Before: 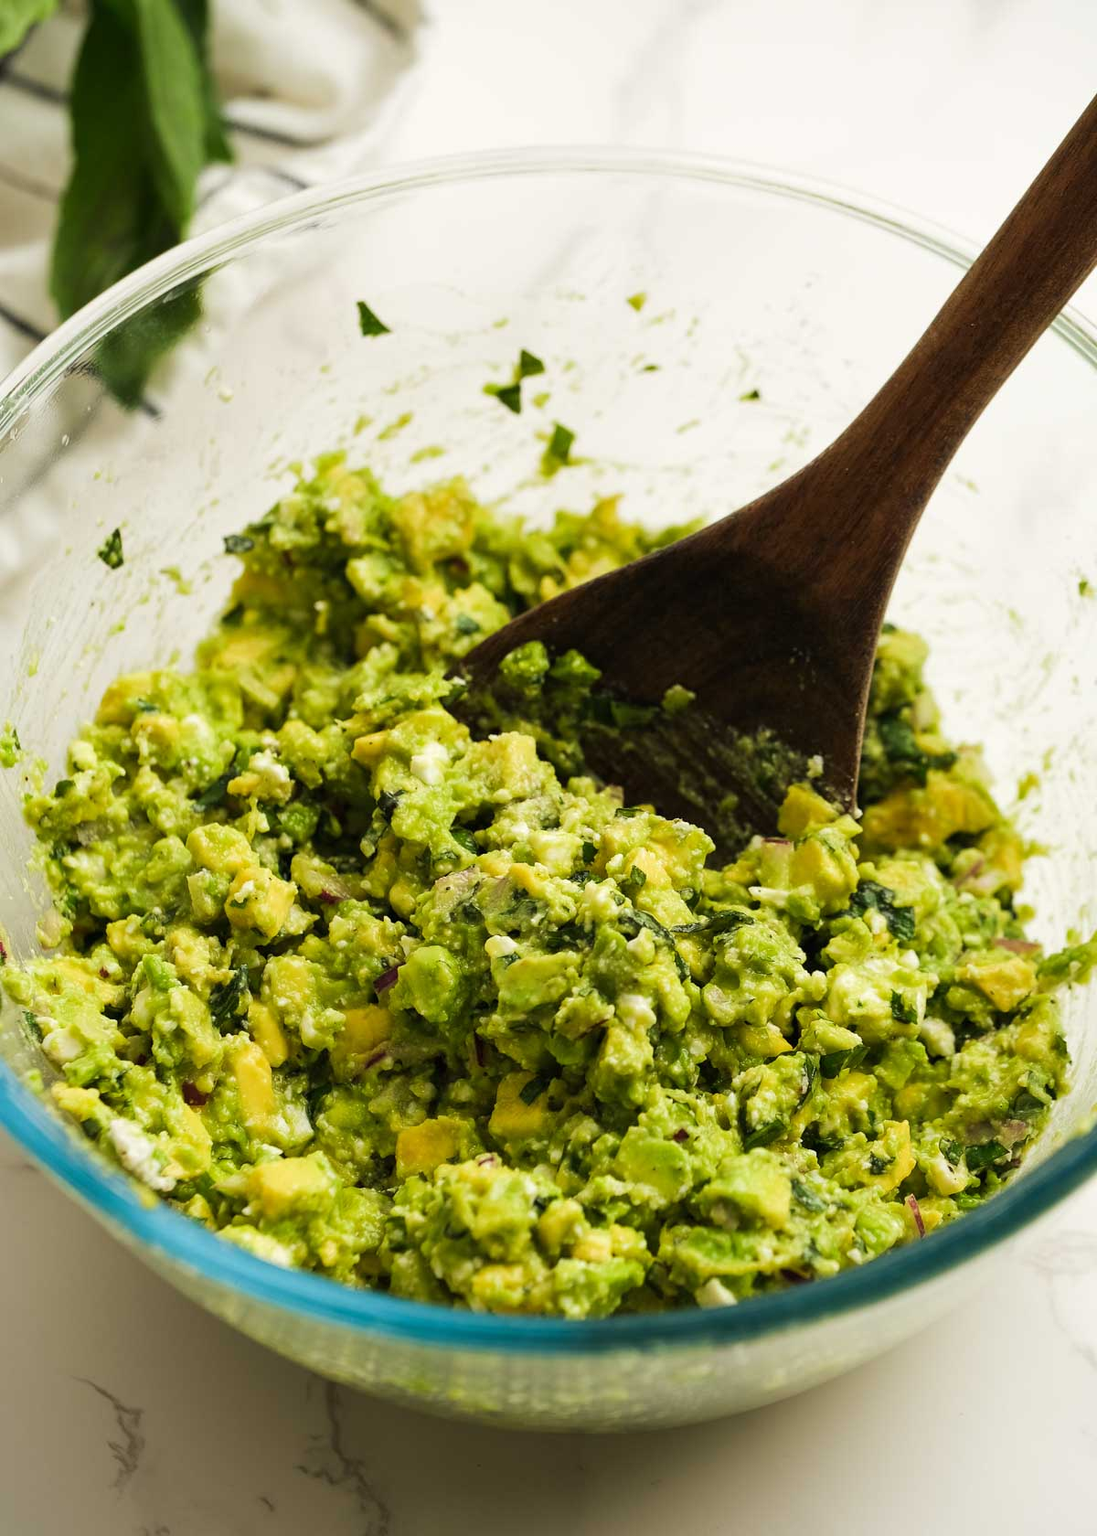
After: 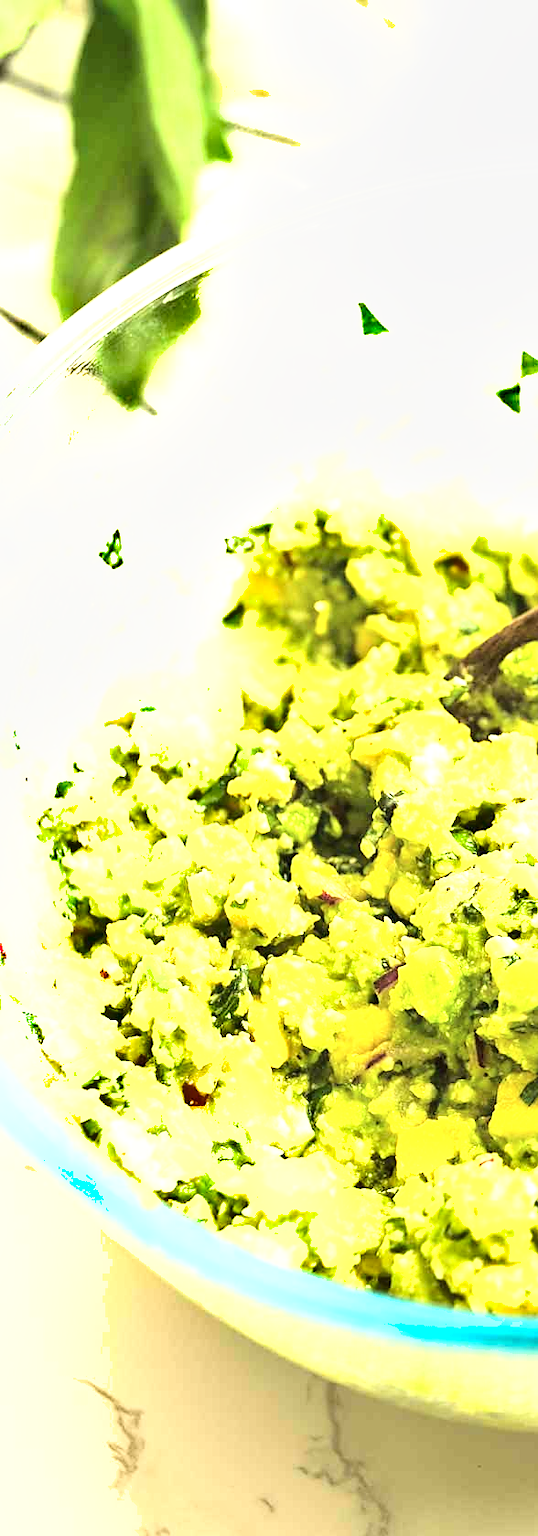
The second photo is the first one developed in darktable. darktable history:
sharpen: radius 1.864, amount 0.398, threshold 1.271
crop and rotate: left 0%, top 0%, right 50.845%
color balance: mode lift, gamma, gain (sRGB), lift [1.04, 1, 1, 0.97], gamma [1.01, 1, 1, 0.97], gain [0.96, 1, 1, 0.97]
exposure: black level correction 0, exposure 1.7 EV, compensate exposure bias true, compensate highlight preservation false
base curve: curves: ch0 [(0, 0) (0.028, 0.03) (0.121, 0.232) (0.46, 0.748) (0.859, 0.968) (1, 1)]
shadows and highlights: radius 44.78, white point adjustment 6.64, compress 79.65%, highlights color adjustment 78.42%, soften with gaussian
white balance: emerald 1
